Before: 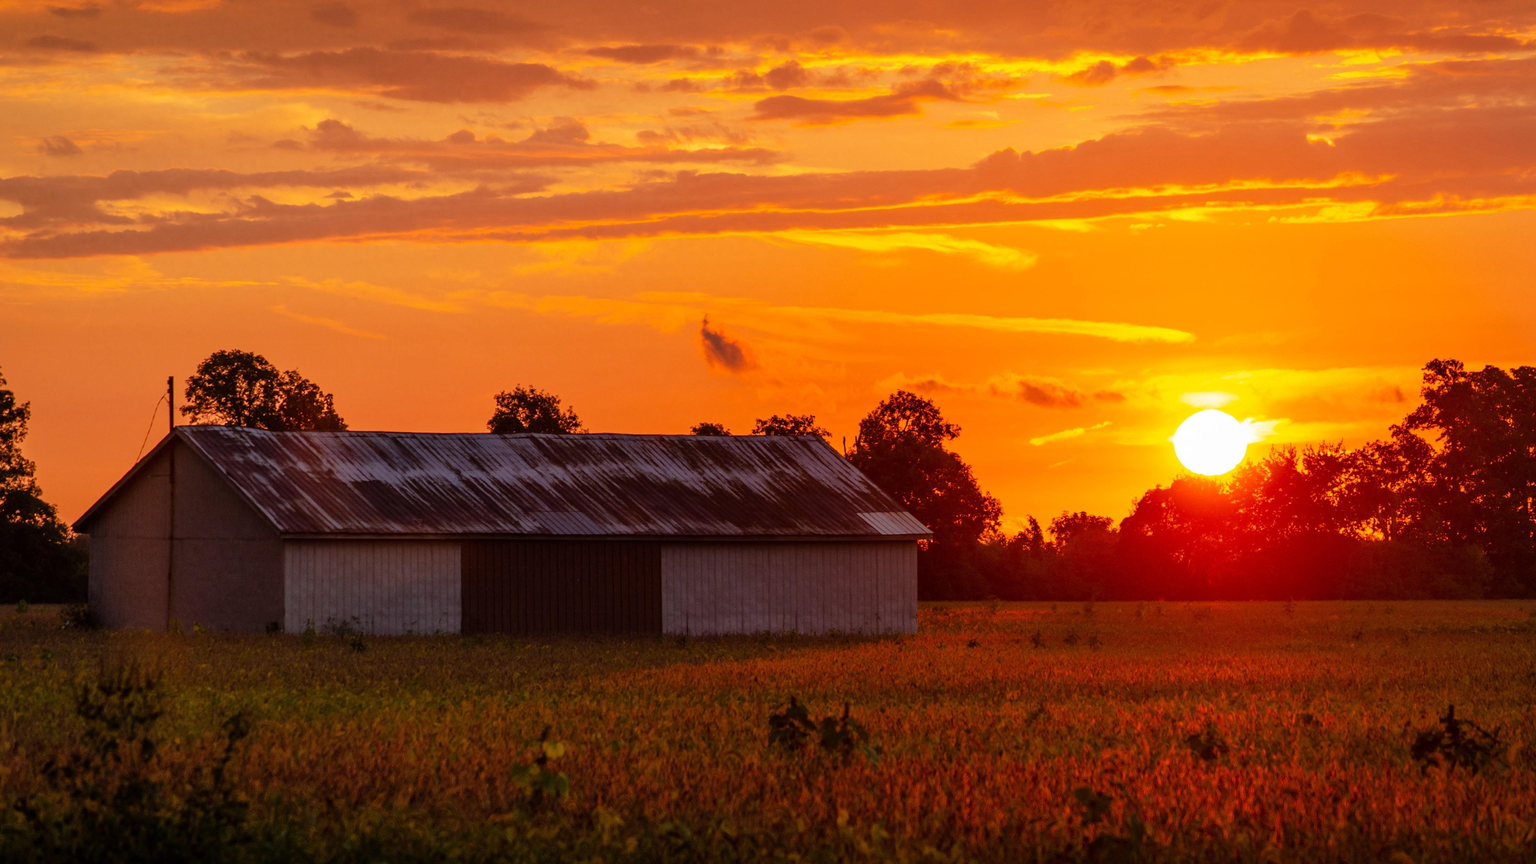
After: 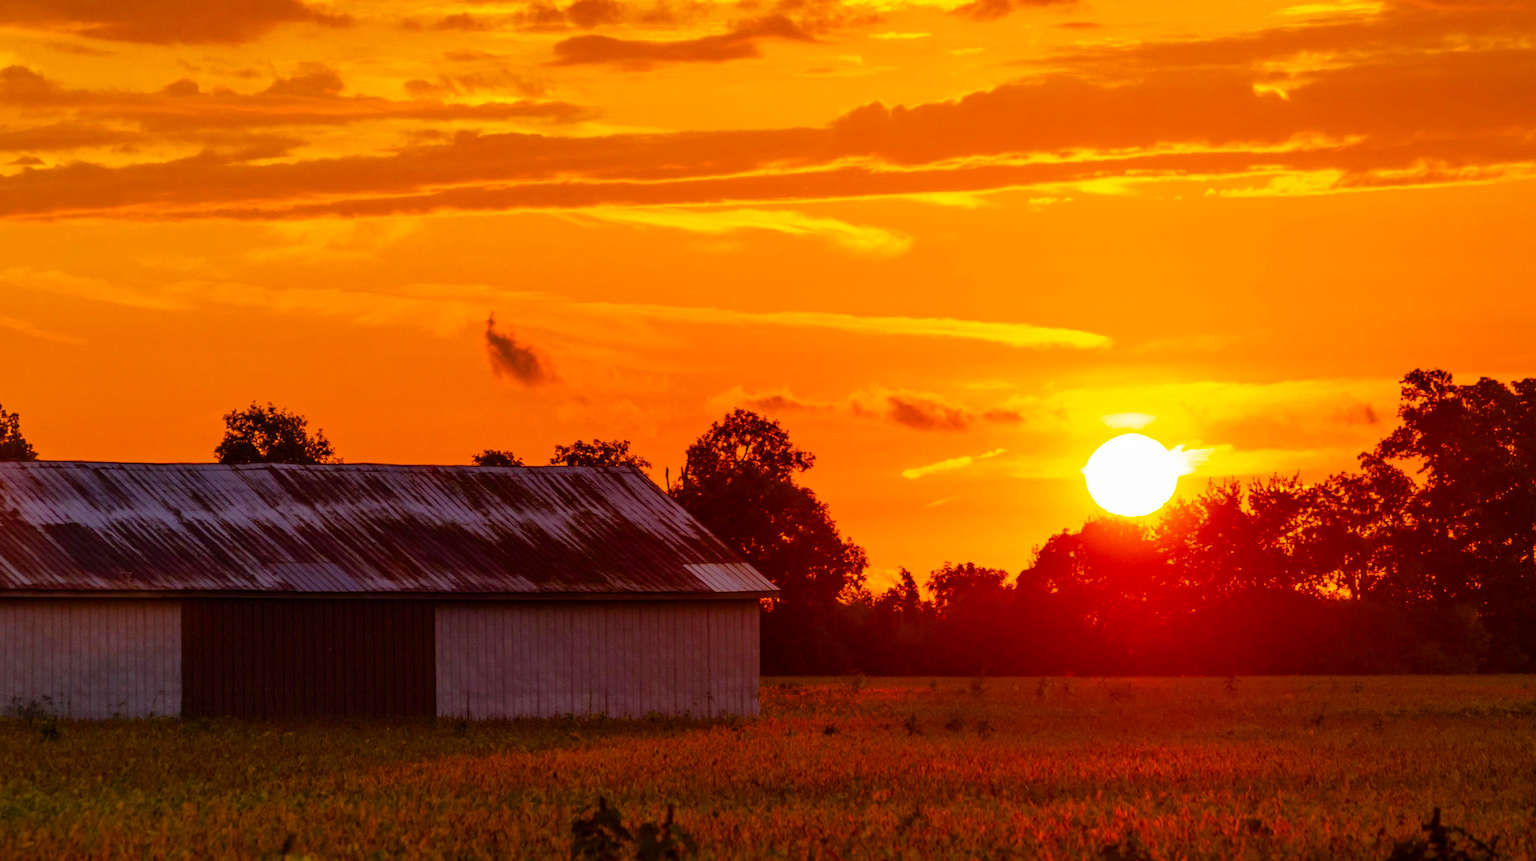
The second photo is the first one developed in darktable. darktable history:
crop and rotate: left 20.74%, top 7.912%, right 0.375%, bottom 13.378%
color balance rgb: linear chroma grading › global chroma 15%, perceptual saturation grading › global saturation 30%
